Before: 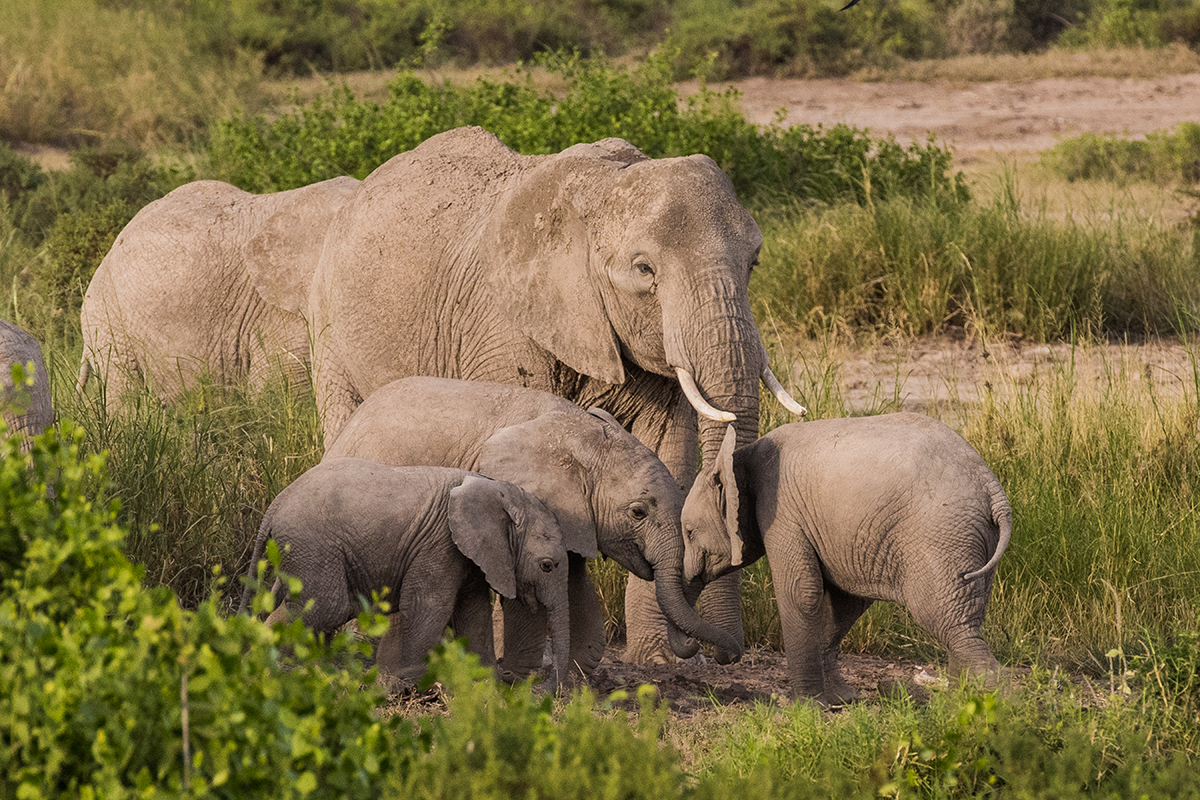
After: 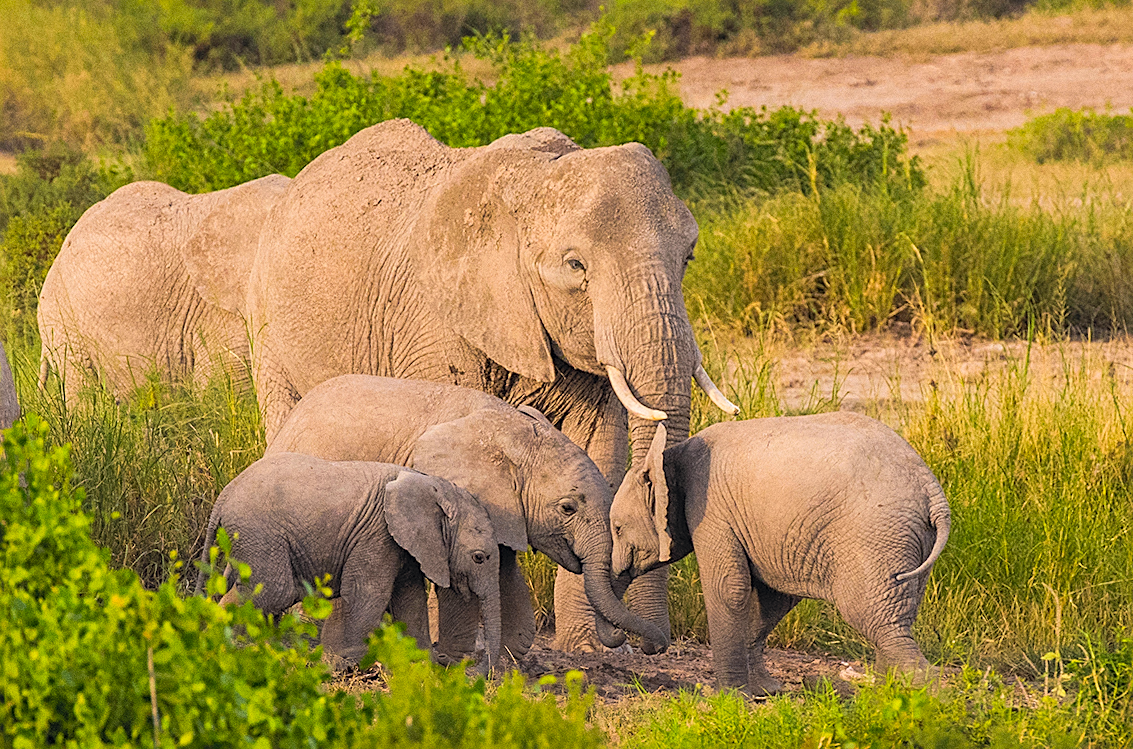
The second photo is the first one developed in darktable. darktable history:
rotate and perspective: rotation 0.062°, lens shift (vertical) 0.115, lens shift (horizontal) -0.133, crop left 0.047, crop right 0.94, crop top 0.061, crop bottom 0.94
sharpen: on, module defaults
color zones: curves: ch1 [(0.25, 0.61) (0.75, 0.248)]
grain: coarseness 3.21 ISO
color correction: highlights a* 0.207, highlights b* 2.7, shadows a* -0.874, shadows b* -4.78
contrast brightness saturation: contrast 0.07, brightness 0.18, saturation 0.4
